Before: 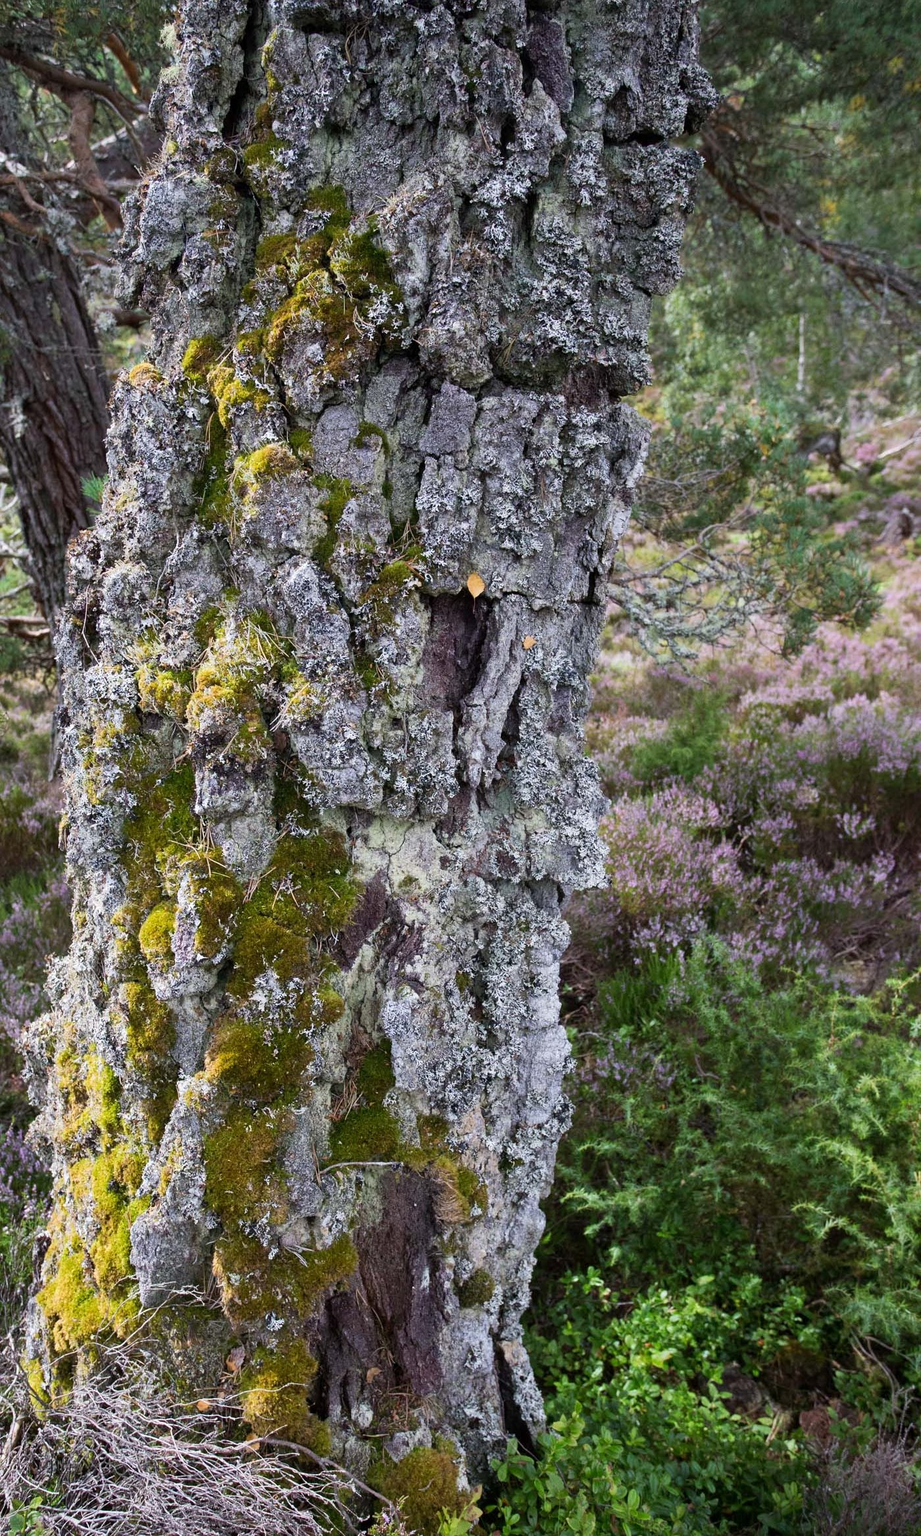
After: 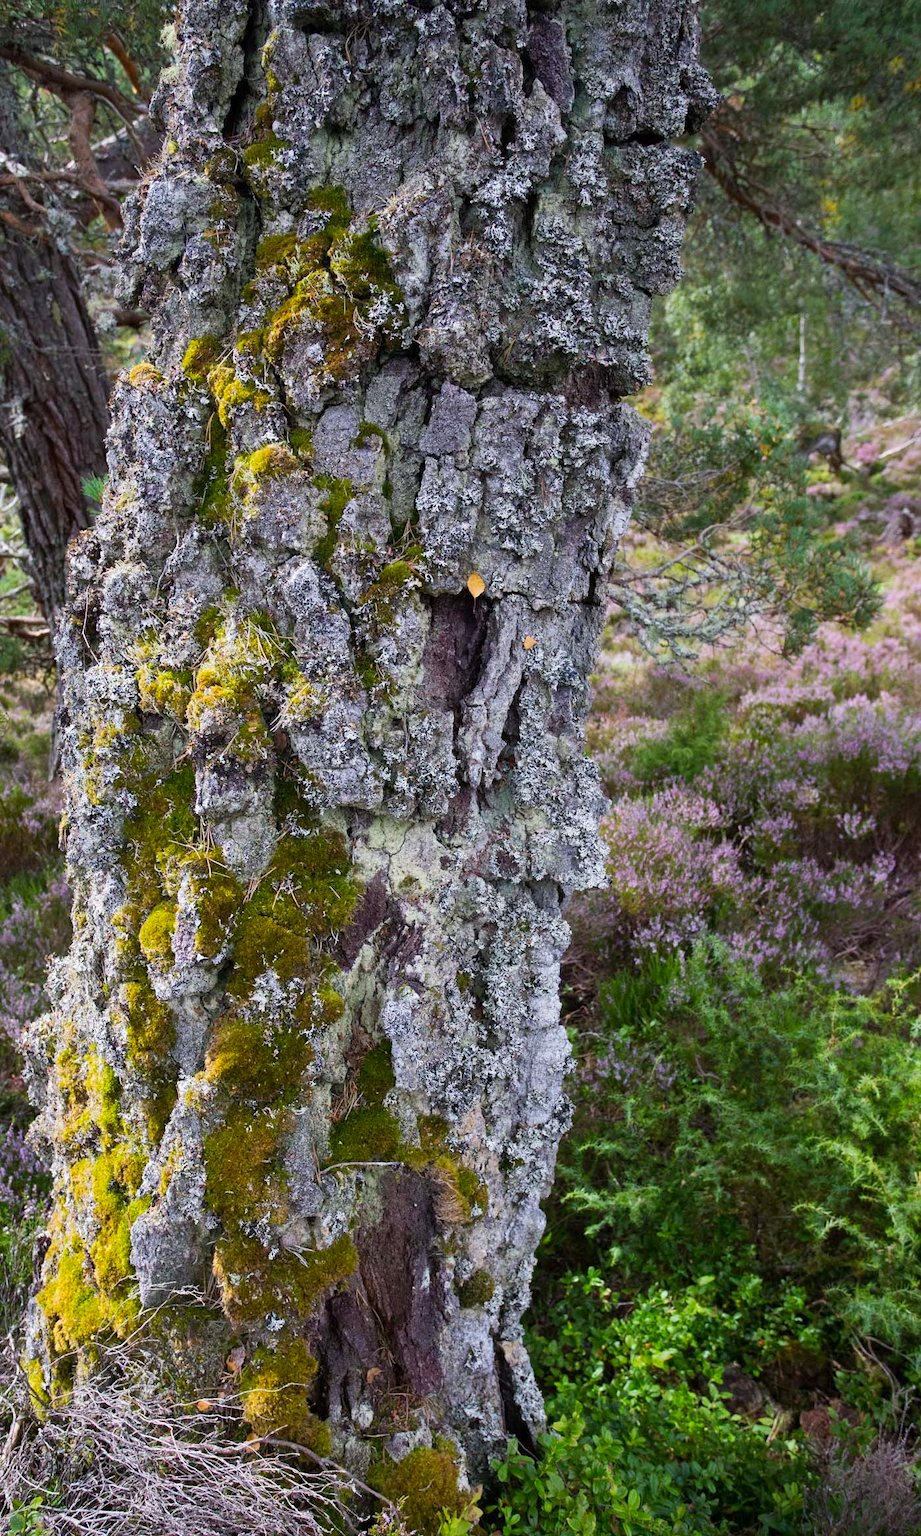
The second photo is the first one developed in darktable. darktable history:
color balance rgb: perceptual saturation grading › global saturation 19.394%, global vibrance 9.866%
